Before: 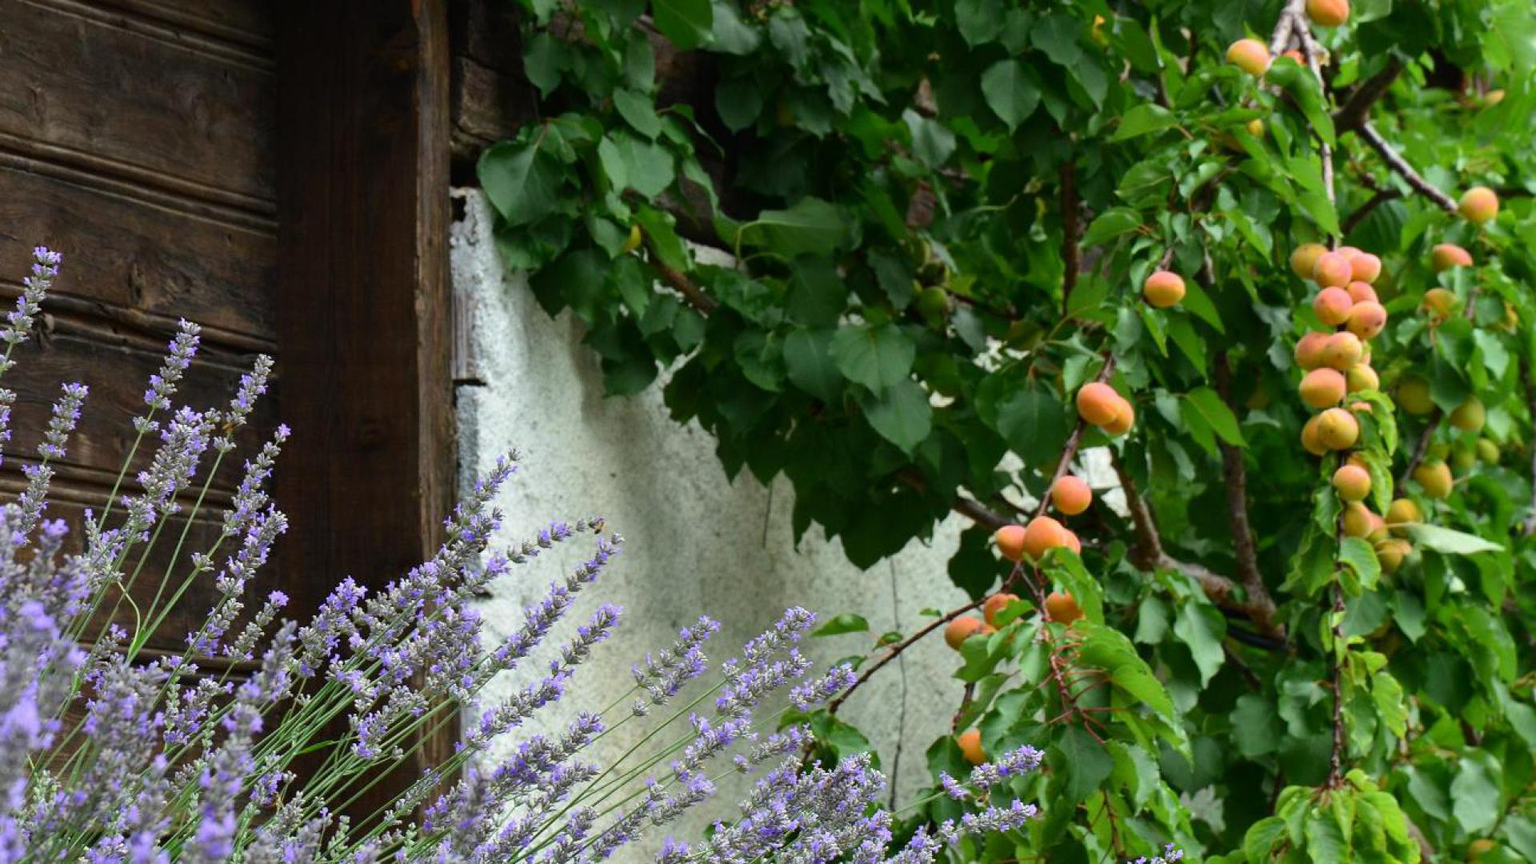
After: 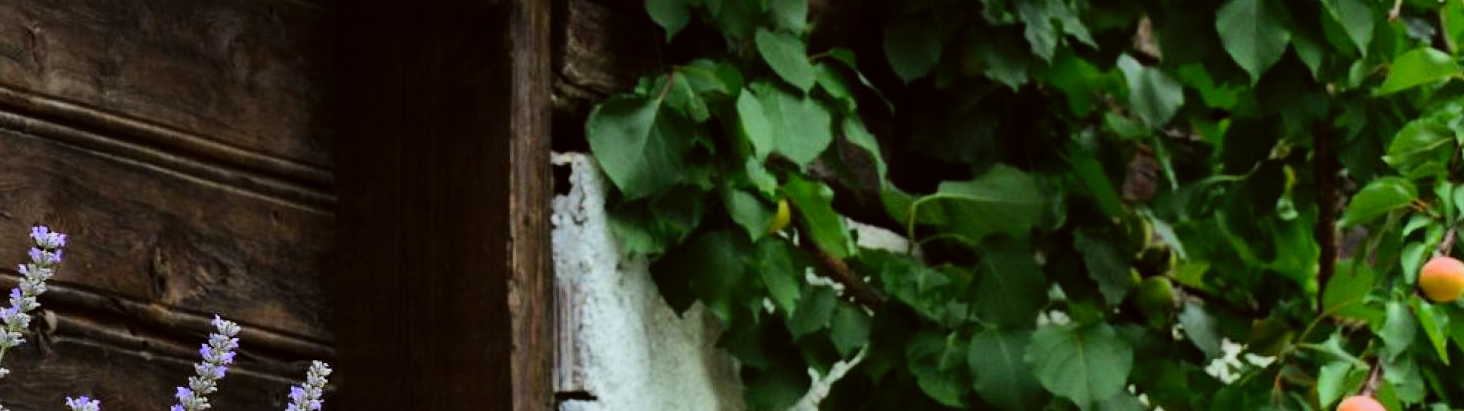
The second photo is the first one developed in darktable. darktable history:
color correction: highlights a* -2.73, highlights b* -2.09, shadows a* 2.41, shadows b* 2.73
crop: left 0.579%, top 7.627%, right 23.167%, bottom 54.275%
filmic rgb: black relative exposure -7.5 EV, white relative exposure 5 EV, hardness 3.31, contrast 1.3, contrast in shadows safe
contrast brightness saturation: contrast 0.07, brightness 0.08, saturation 0.18
